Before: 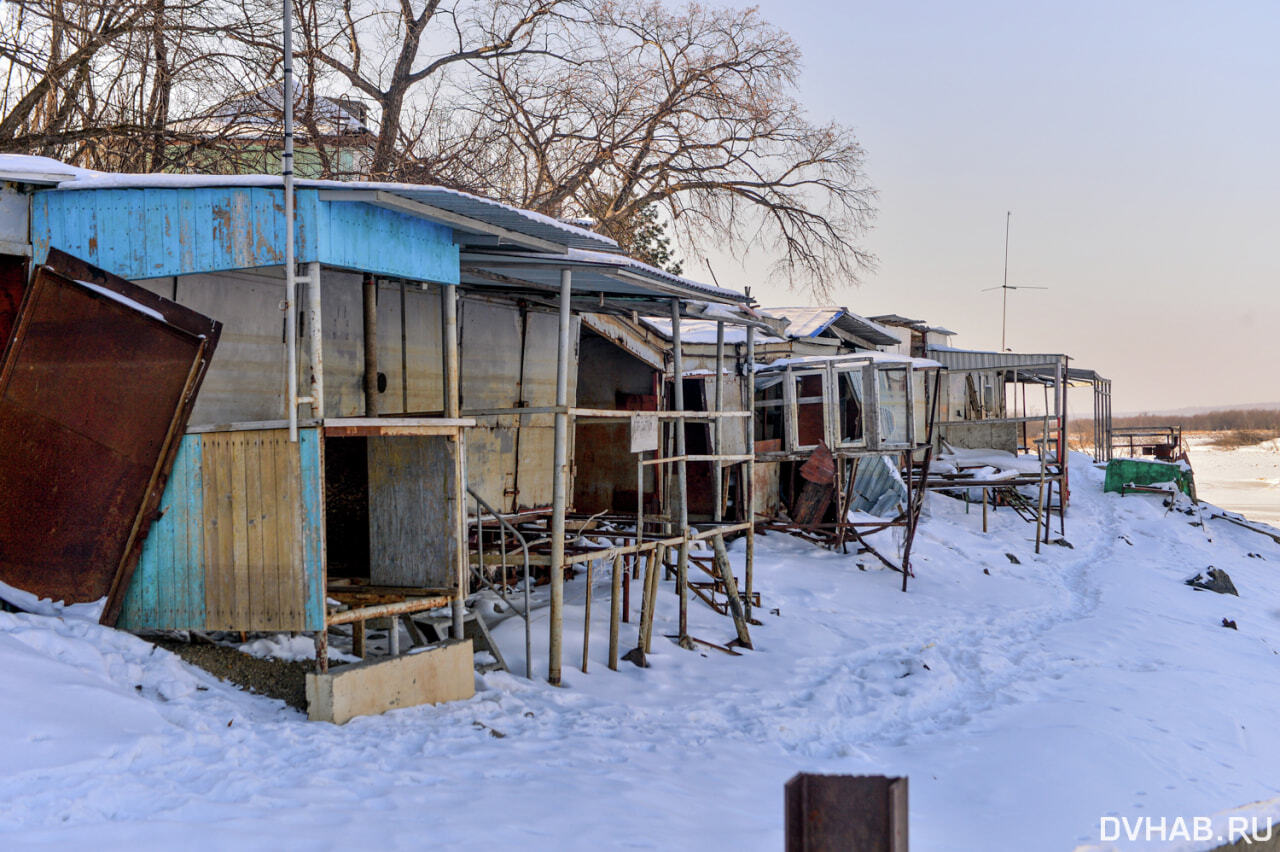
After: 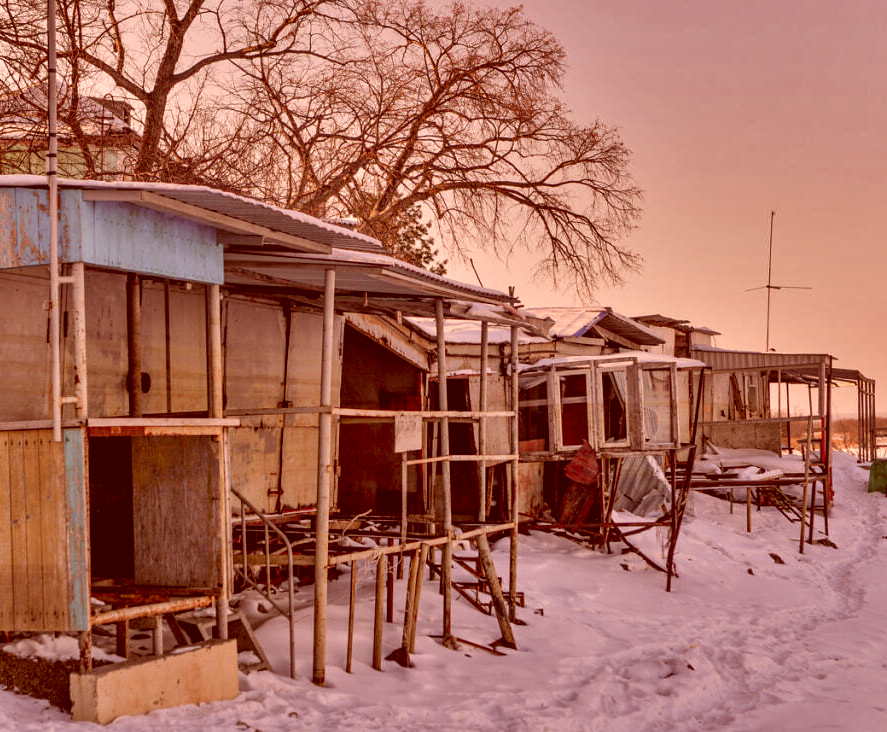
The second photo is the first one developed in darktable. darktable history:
color correction: highlights a* 9.03, highlights b* 8.71, shadows a* 40, shadows b* 40, saturation 0.8
white balance: red 1.127, blue 0.943
crop: left 18.479%, right 12.2%, bottom 13.971%
shadows and highlights: white point adjustment -3.64, highlights -63.34, highlights color adjustment 42%, soften with gaussian
